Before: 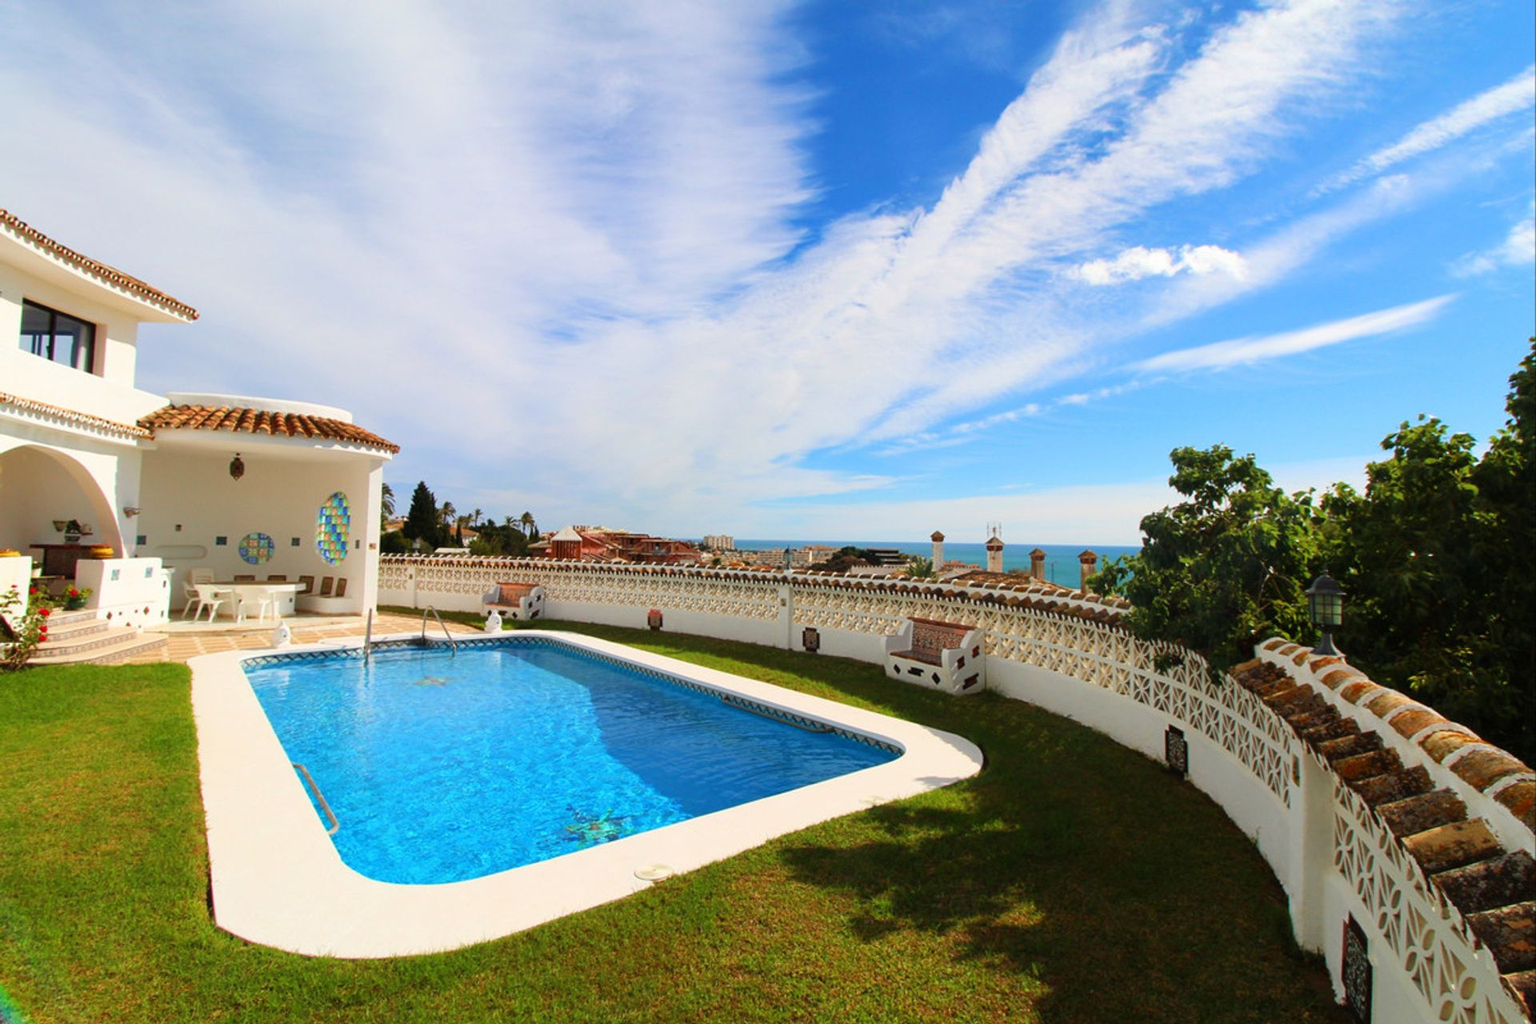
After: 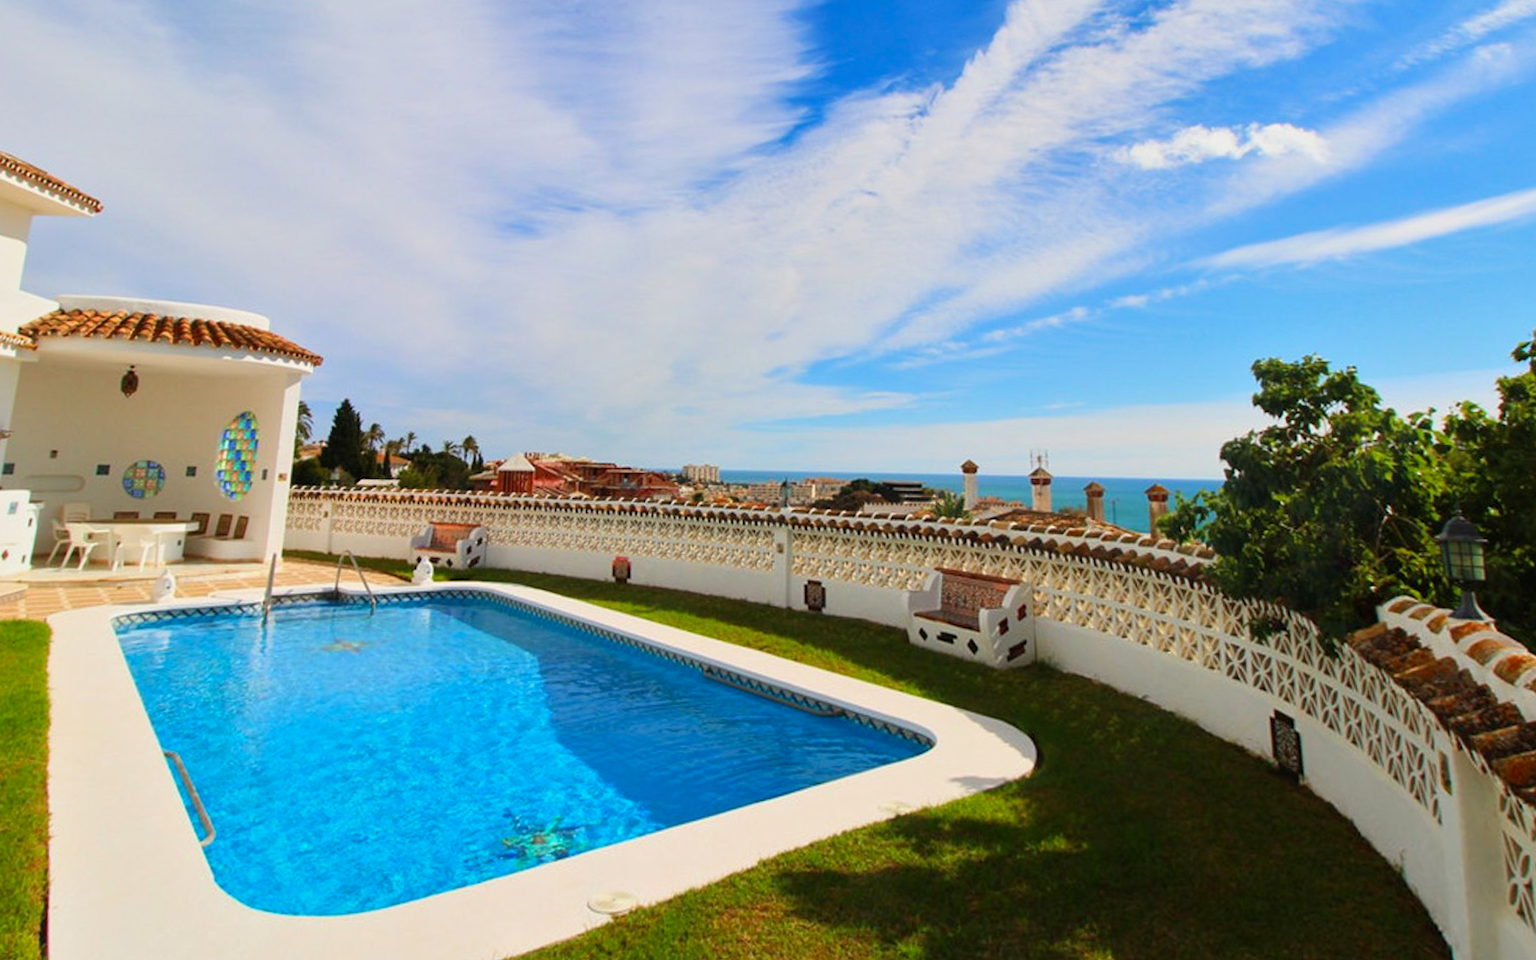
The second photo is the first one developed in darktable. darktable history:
tone equalizer: -8 EV -0.002 EV, -7 EV 0.005 EV, -6 EV -0.009 EV, -5 EV 0.011 EV, -4 EV -0.012 EV, -3 EV 0.007 EV, -2 EV -0.062 EV, -1 EV -0.293 EV, +0 EV -0.582 EV, smoothing diameter 2%, edges refinement/feathering 20, mask exposure compensation -1.57 EV, filter diffusion 5
exposure: compensate highlight preservation false
crop and rotate: left 11.831%, top 11.346%, right 13.429%, bottom 13.899%
rotate and perspective: rotation 0.128°, lens shift (vertical) -0.181, lens shift (horizontal) -0.044, shear 0.001, automatic cropping off
contrast brightness saturation: saturation 0.1
